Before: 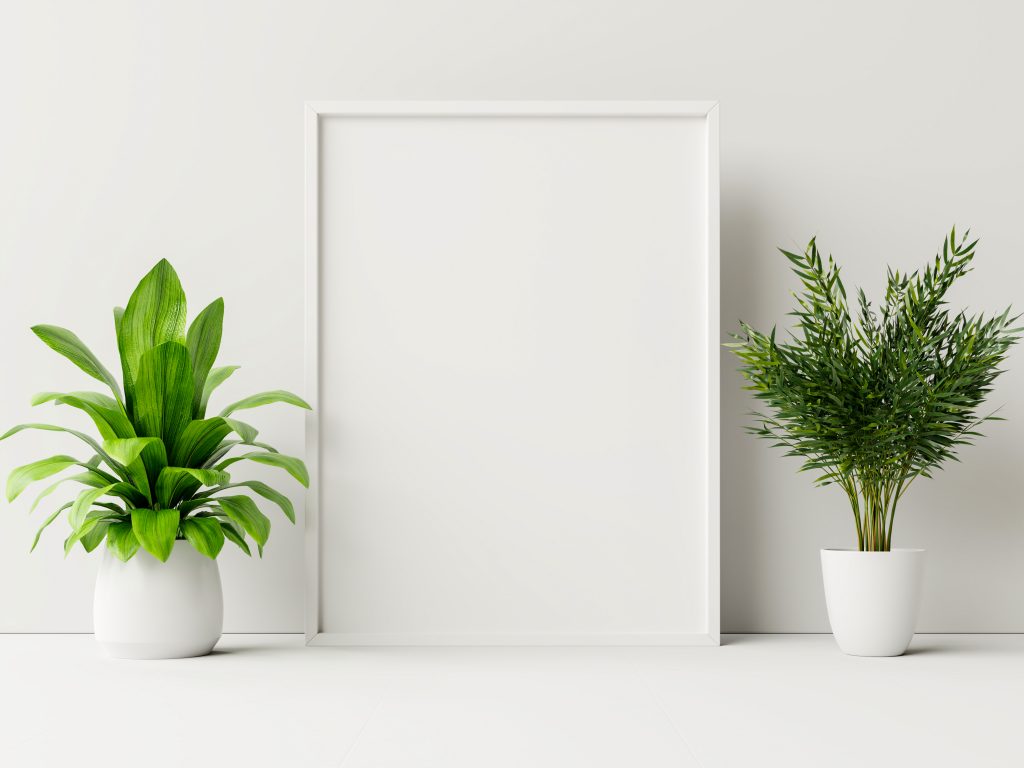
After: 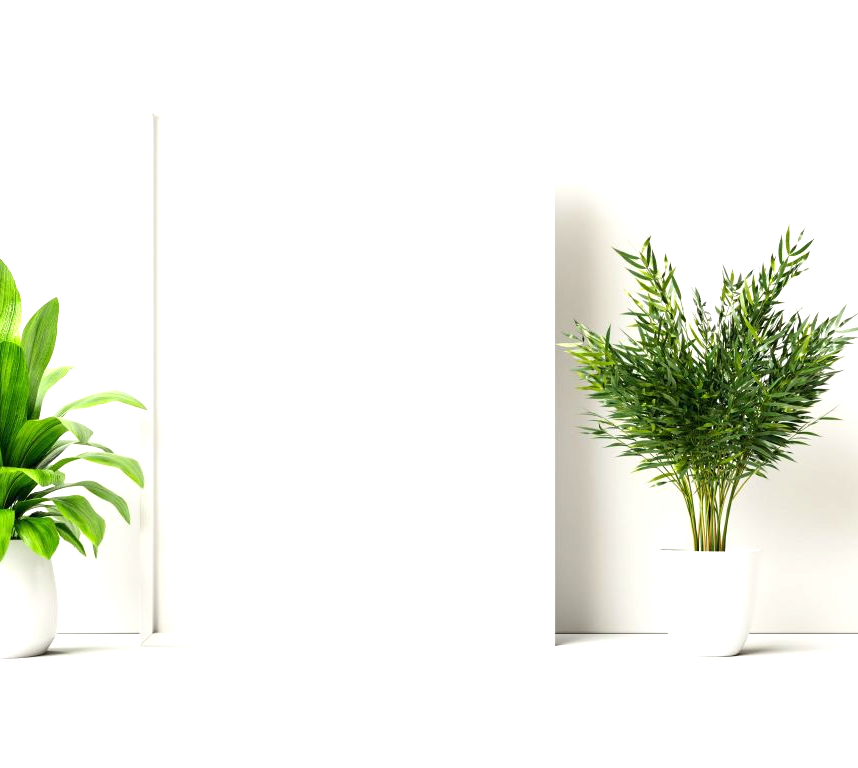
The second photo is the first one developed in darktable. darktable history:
crop: left 16.145%
exposure: black level correction 0, exposure 0.95 EV, compensate exposure bias true, compensate highlight preservation false
